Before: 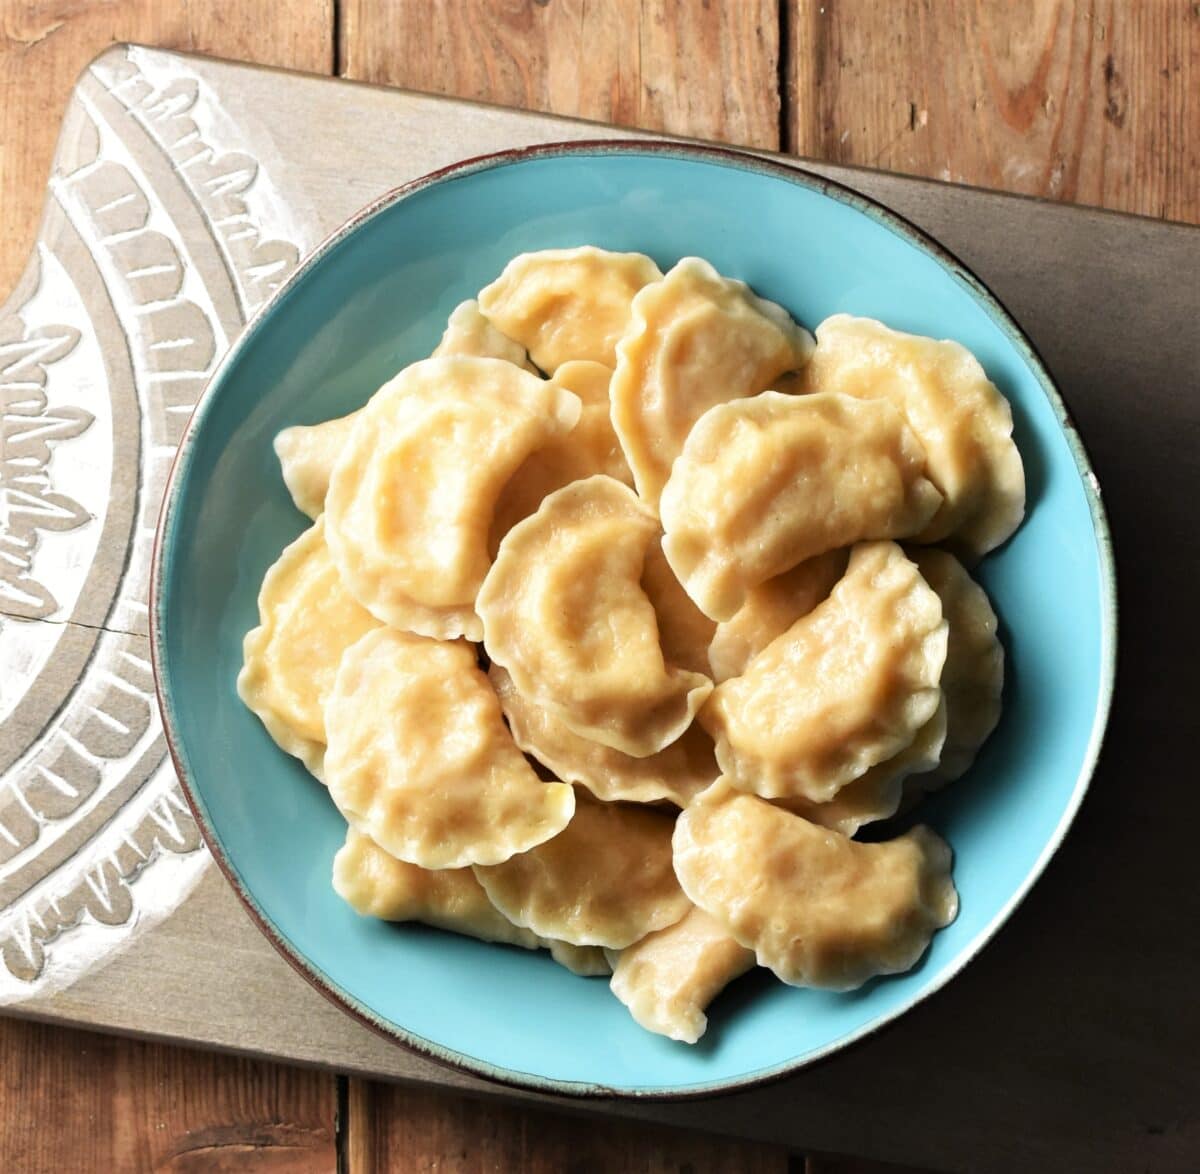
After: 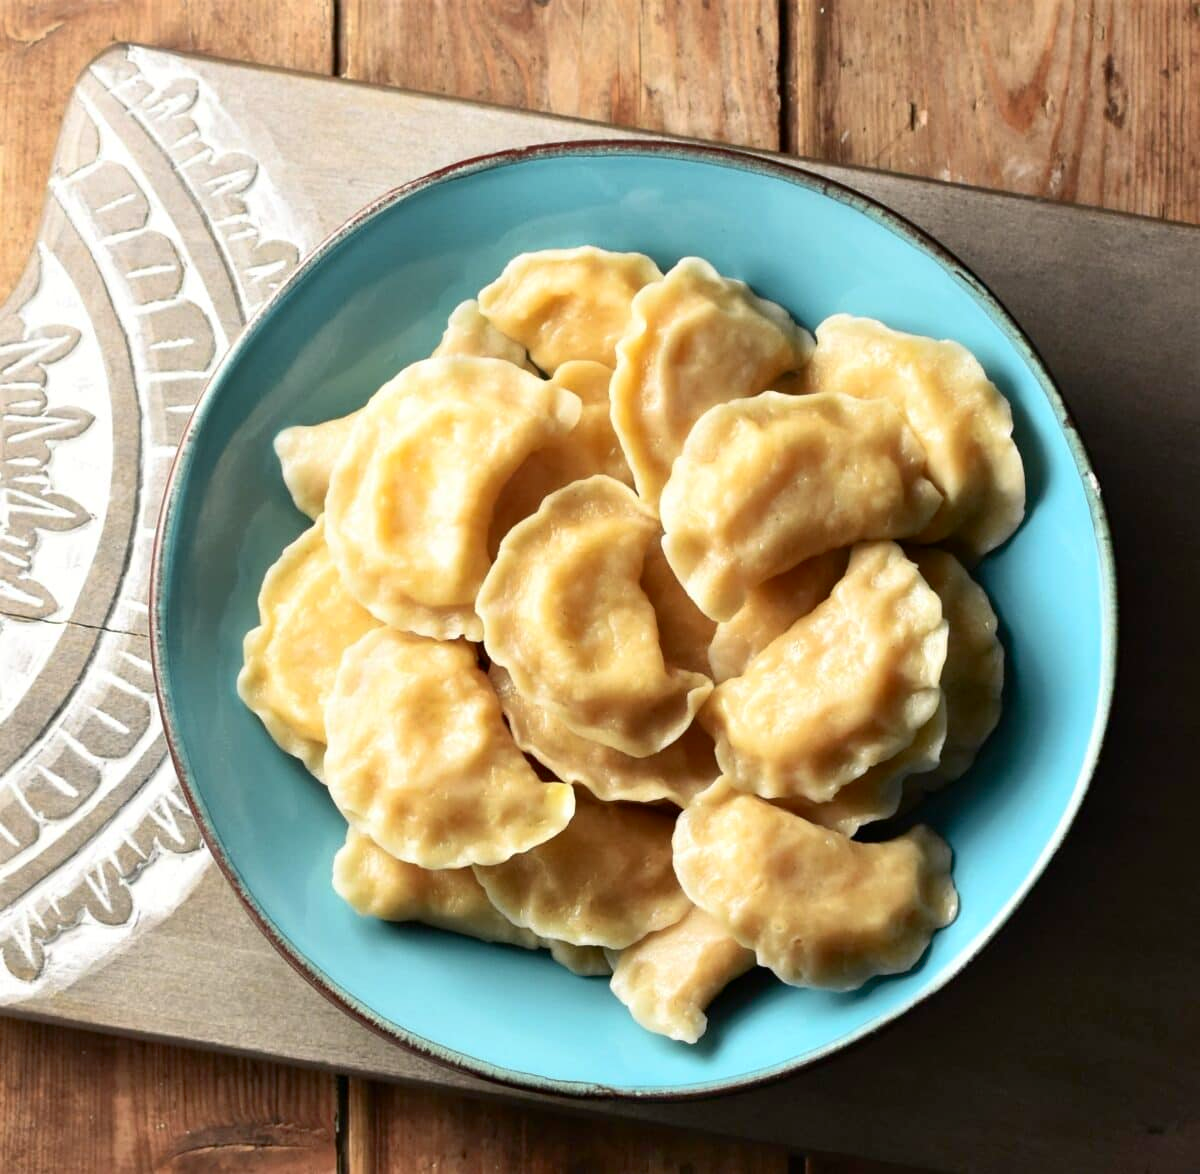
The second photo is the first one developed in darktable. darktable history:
contrast brightness saturation: contrast 0.22
shadows and highlights: on, module defaults
